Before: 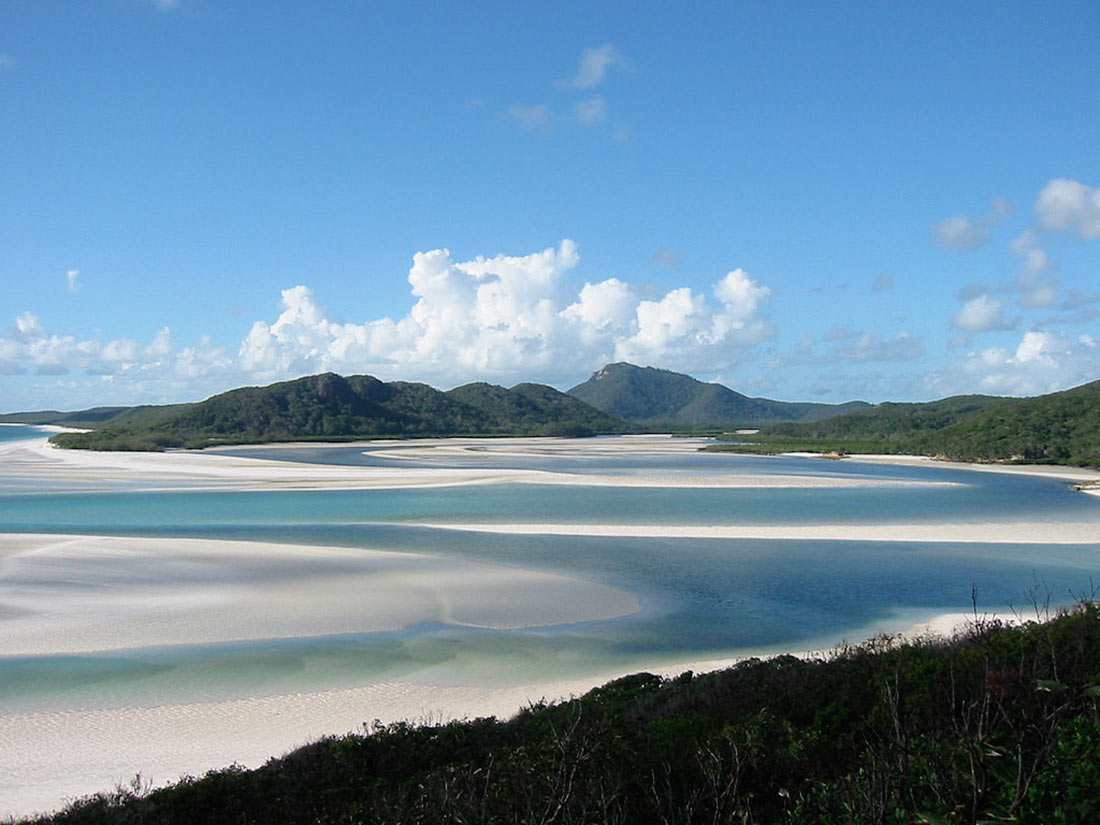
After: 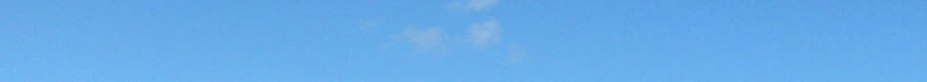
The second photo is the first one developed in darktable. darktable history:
crop and rotate: left 9.644%, top 9.491%, right 6.021%, bottom 80.509%
rgb levels: levels [[0.013, 0.434, 0.89], [0, 0.5, 1], [0, 0.5, 1]]
